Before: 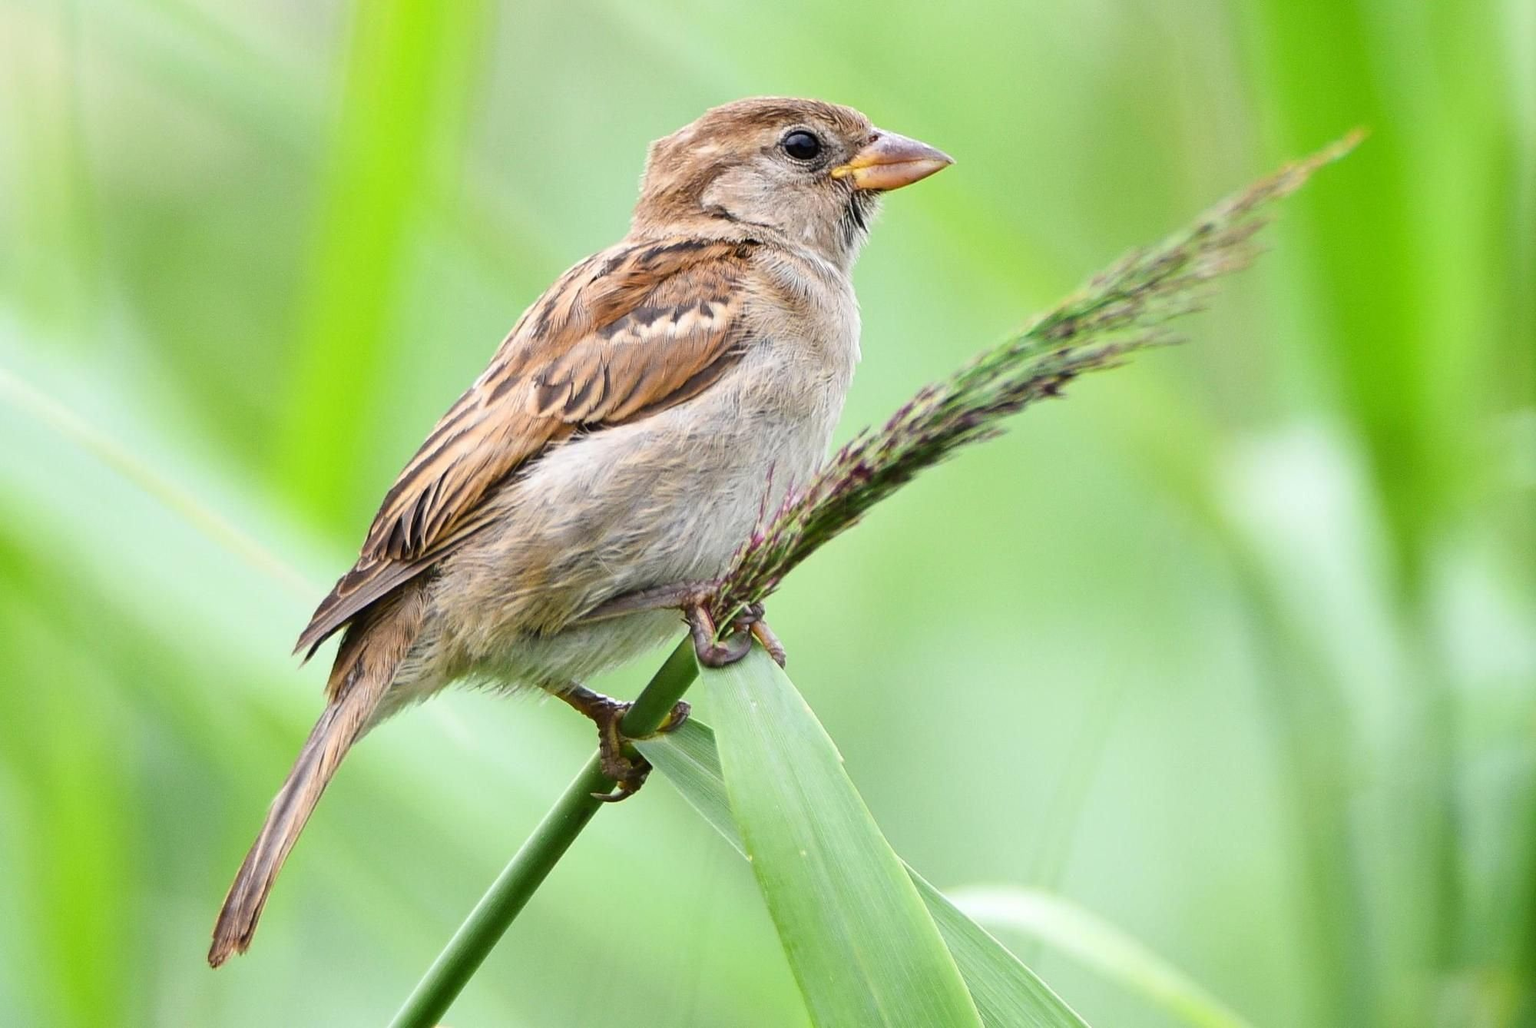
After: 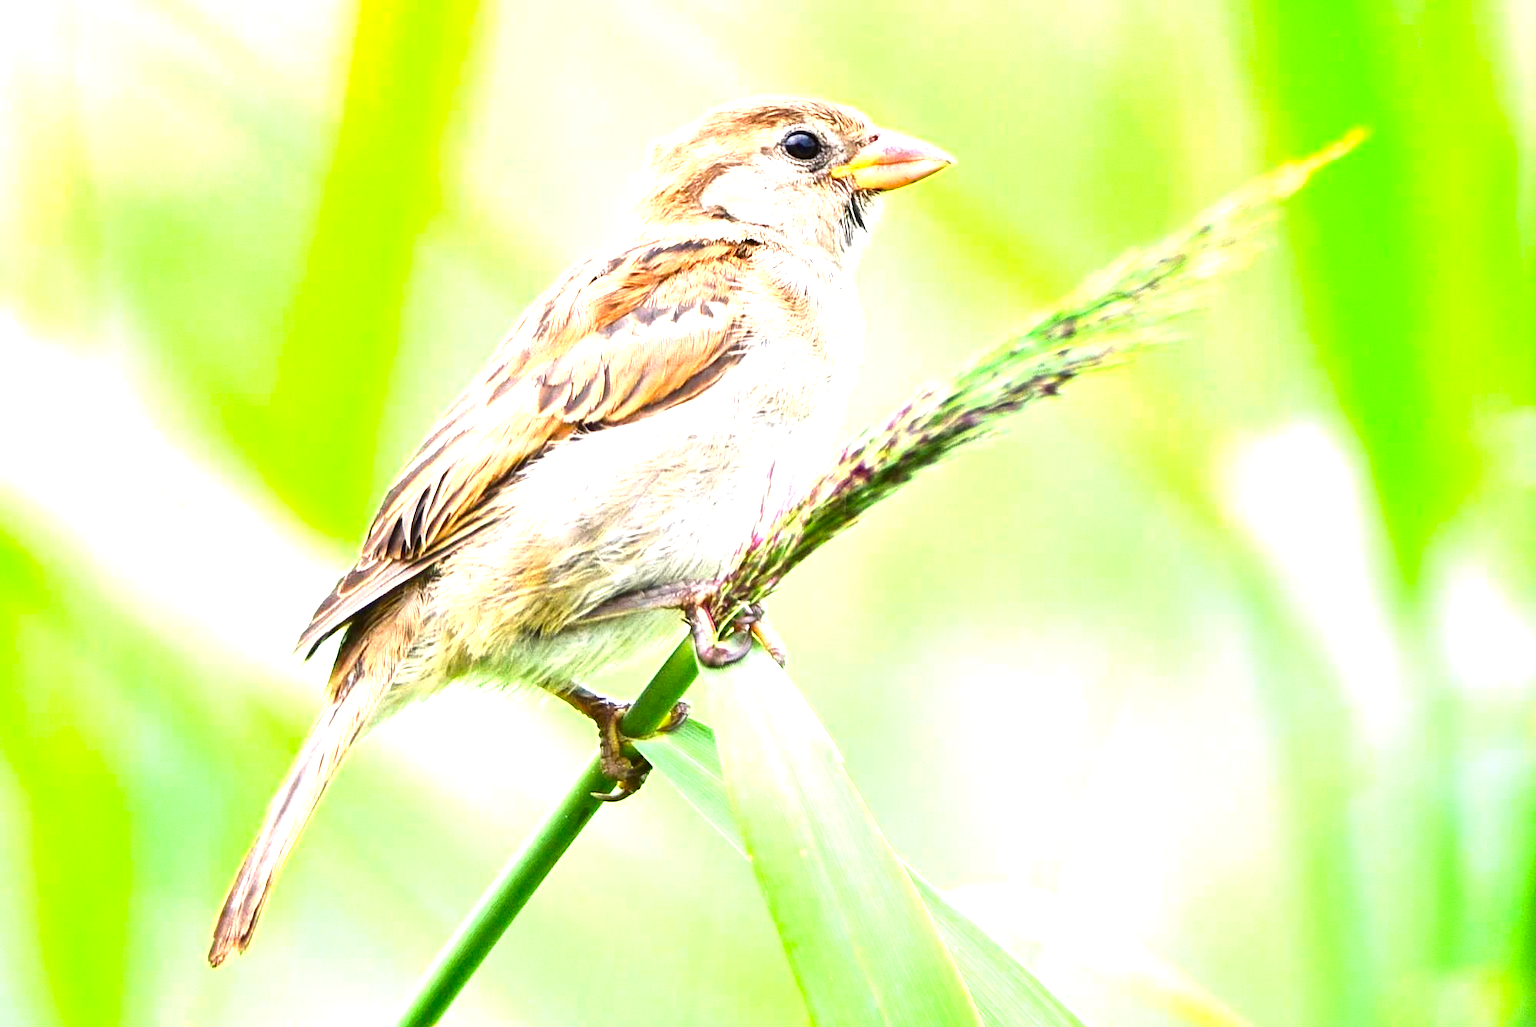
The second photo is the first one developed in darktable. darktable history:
contrast brightness saturation: contrast 0.182, saturation 0.306
exposure: black level correction 0, exposure 1.668 EV, compensate highlight preservation false
local contrast: mode bilateral grid, contrast 20, coarseness 49, detail 149%, midtone range 0.2
